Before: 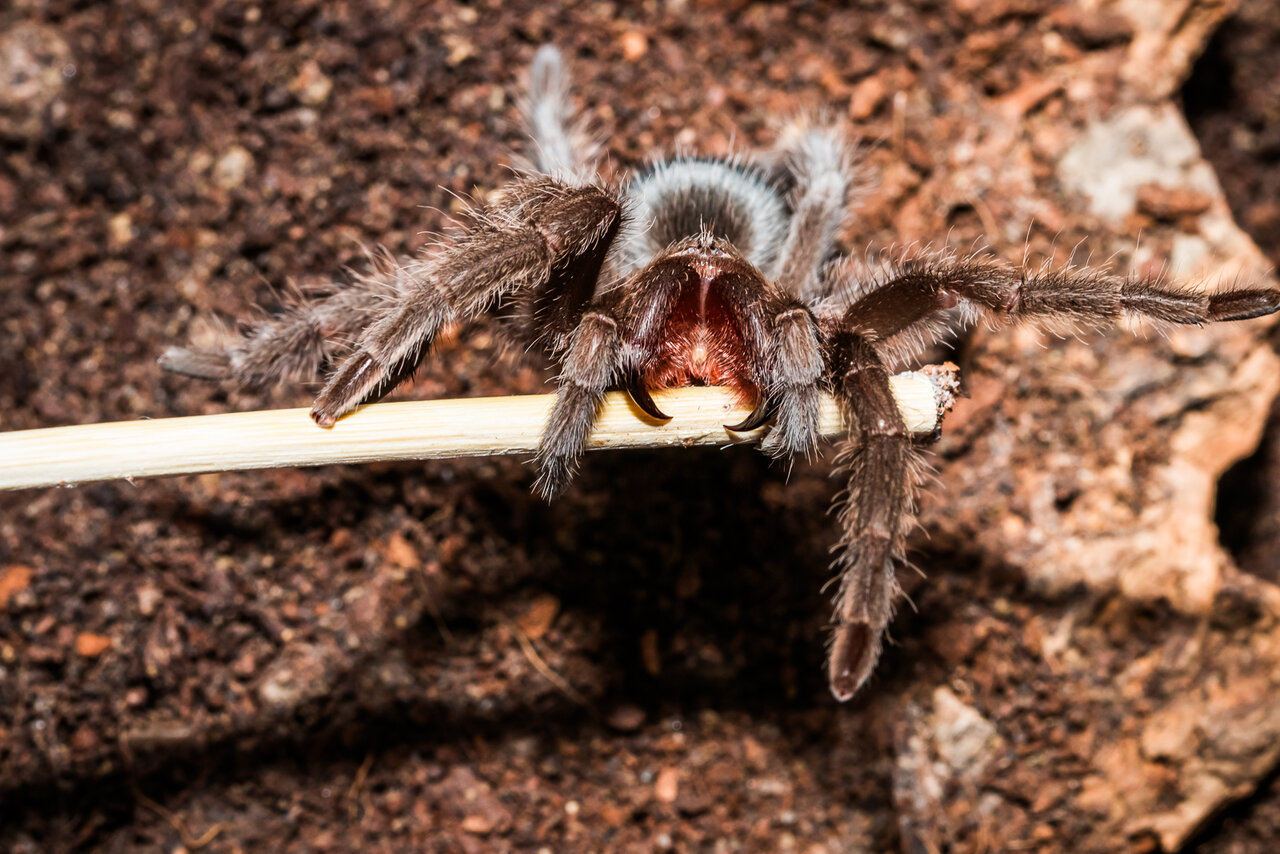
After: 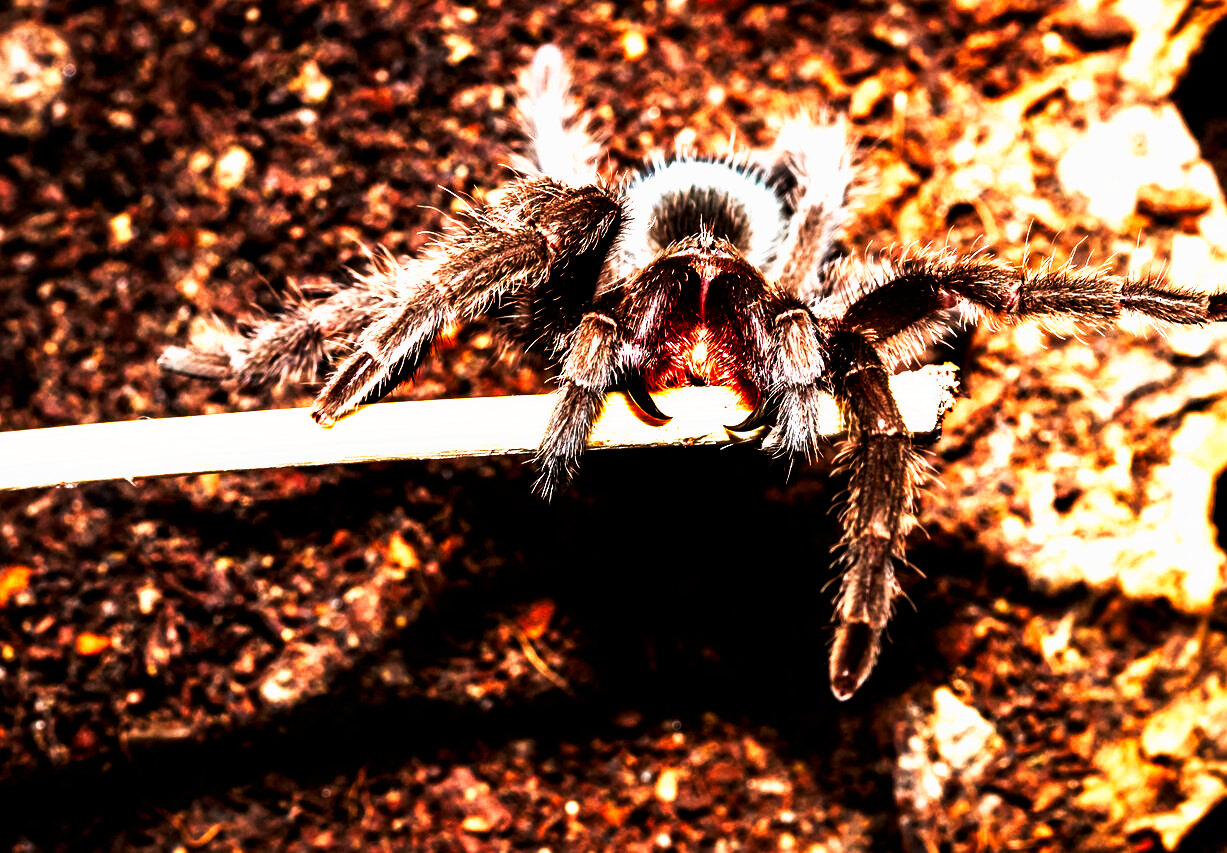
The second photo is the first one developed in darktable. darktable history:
tone curve: curves: ch0 [(0, 0) (0.003, 0) (0.011, 0) (0.025, 0) (0.044, 0.001) (0.069, 0.003) (0.1, 0.003) (0.136, 0.006) (0.177, 0.014) (0.224, 0.056) (0.277, 0.128) (0.335, 0.218) (0.399, 0.346) (0.468, 0.512) (0.543, 0.713) (0.623, 0.898) (0.709, 0.987) (0.801, 0.99) (0.898, 0.99) (1, 1)], preserve colors none
crop: right 4.126%, bottom 0.031%
